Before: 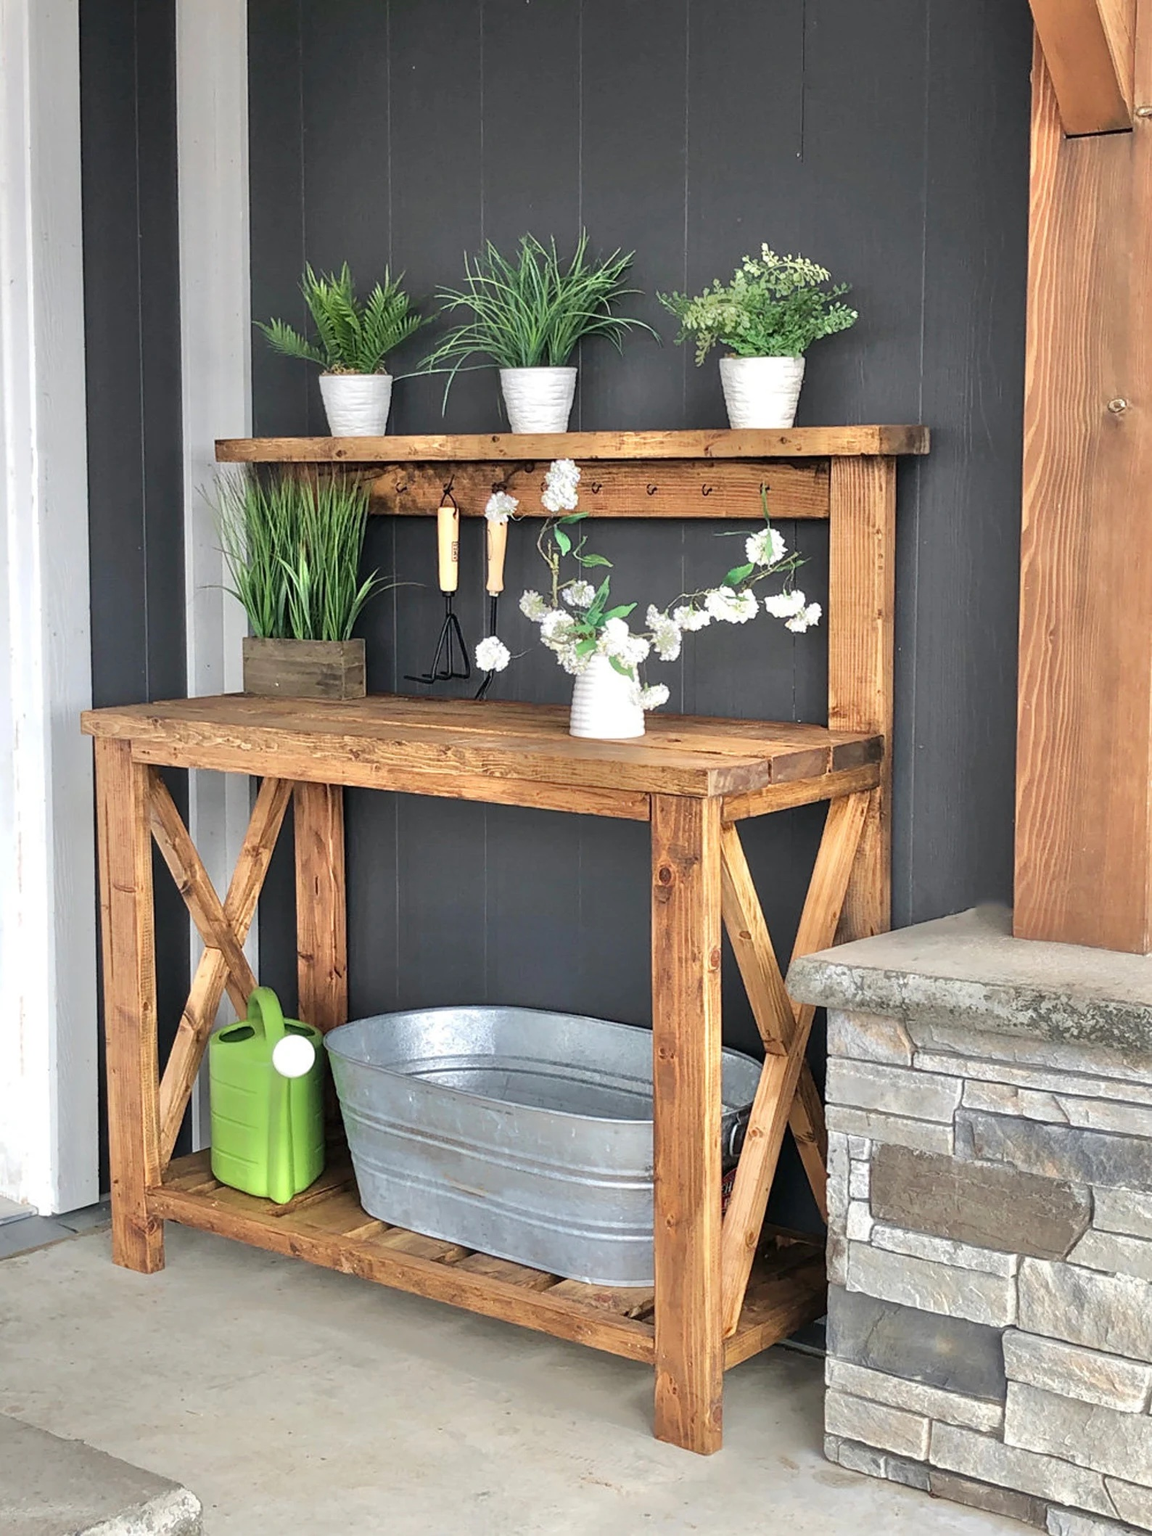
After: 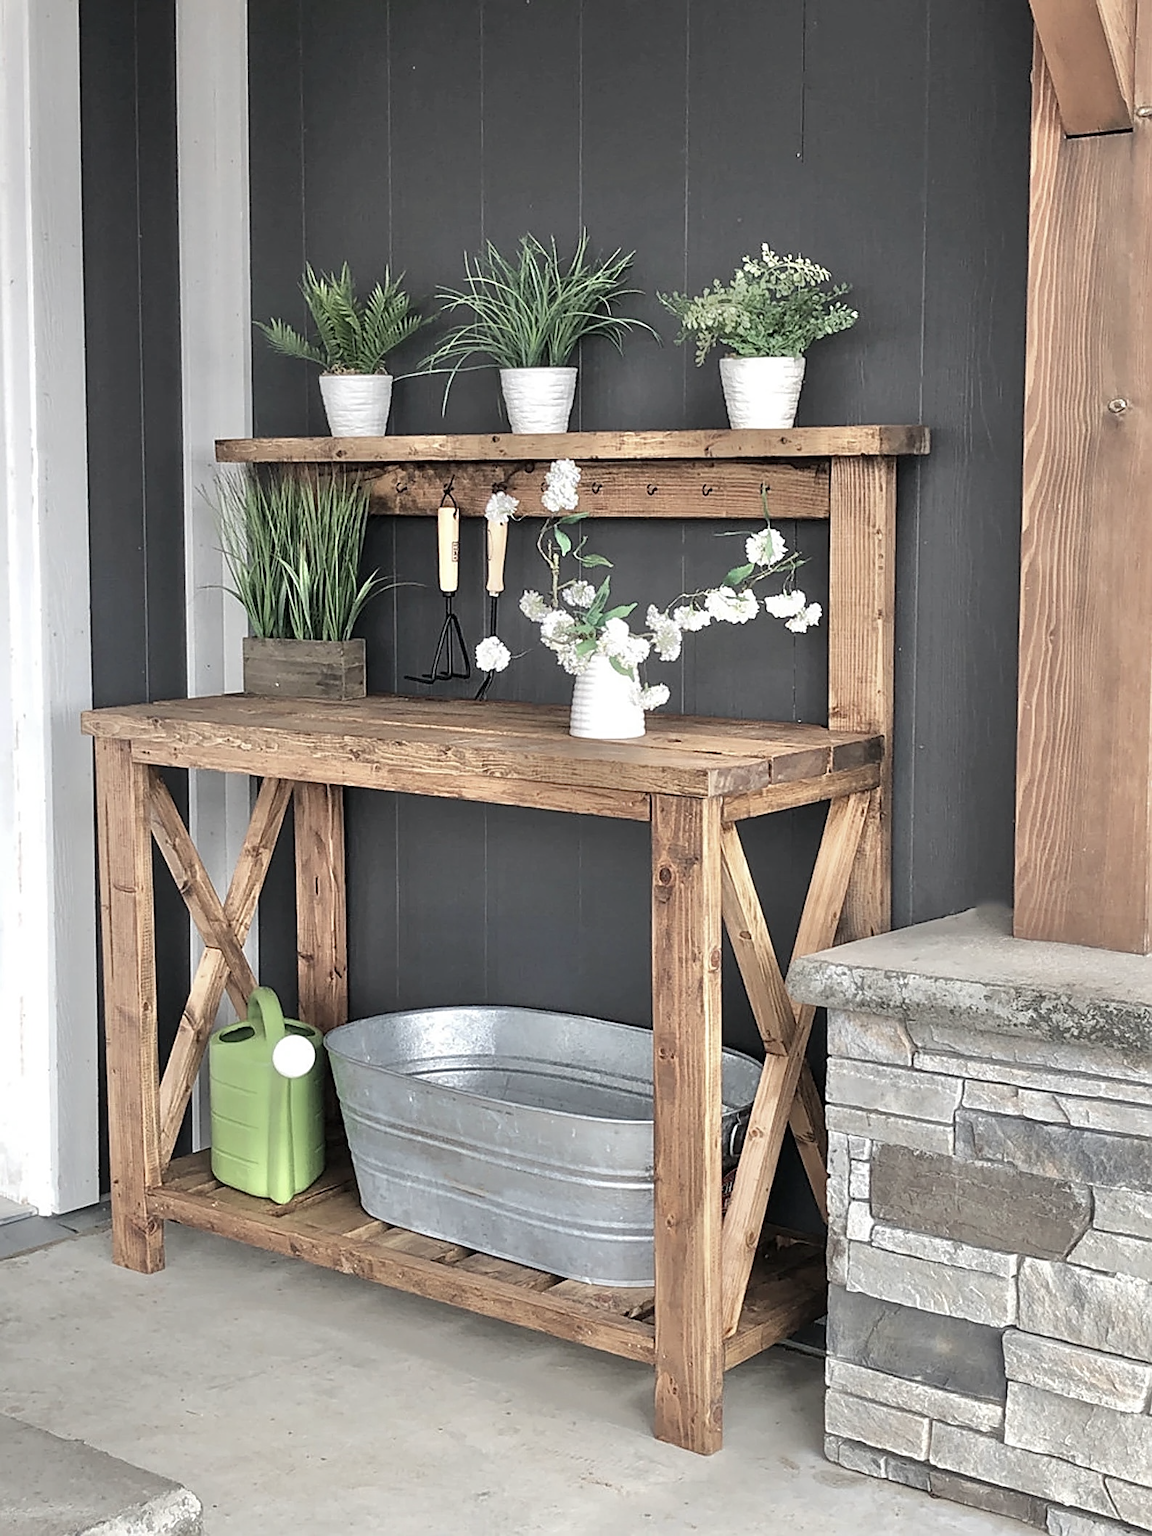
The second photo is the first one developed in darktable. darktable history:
contrast brightness saturation: saturation -0.051
sharpen: on, module defaults
color correction: highlights b* -0.038, saturation 0.604
